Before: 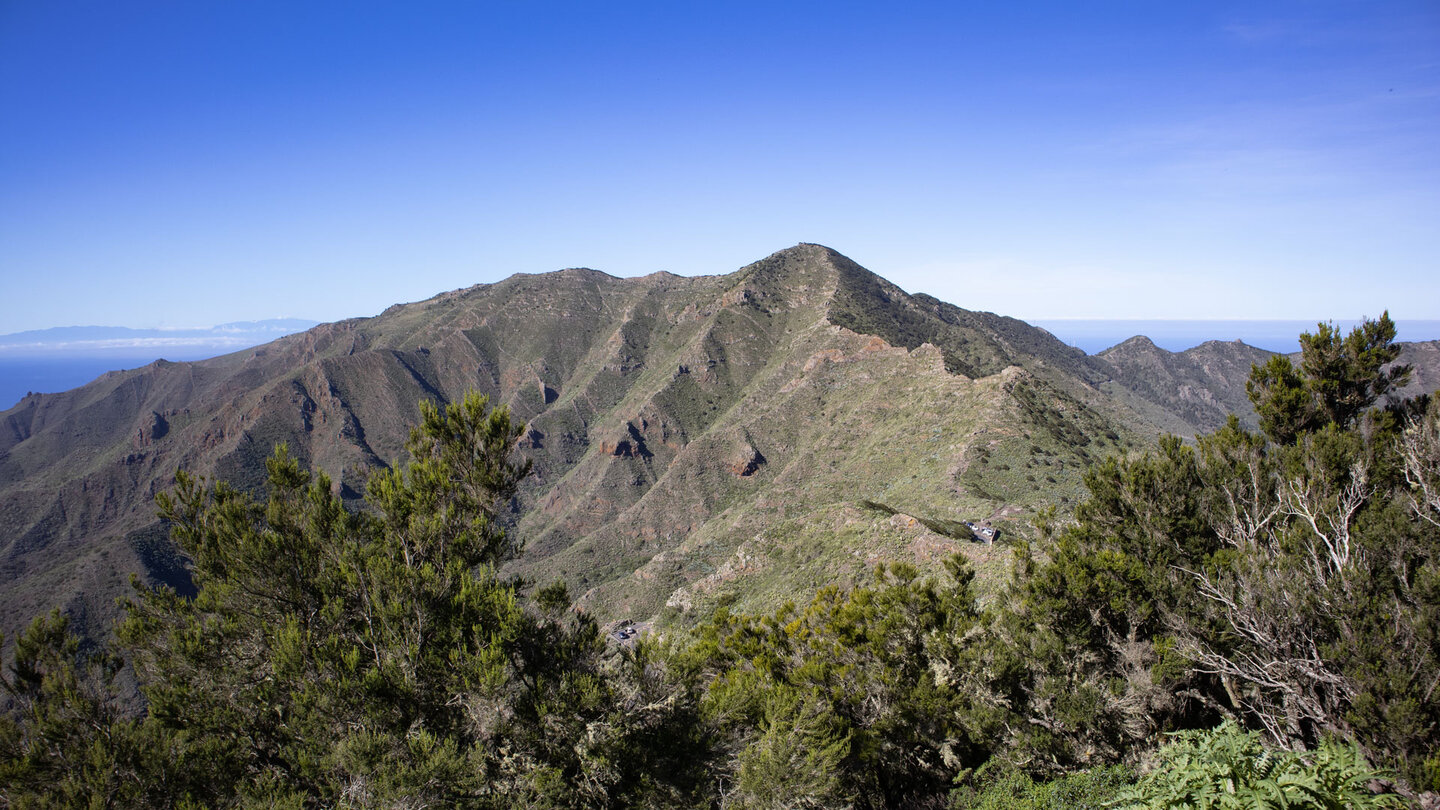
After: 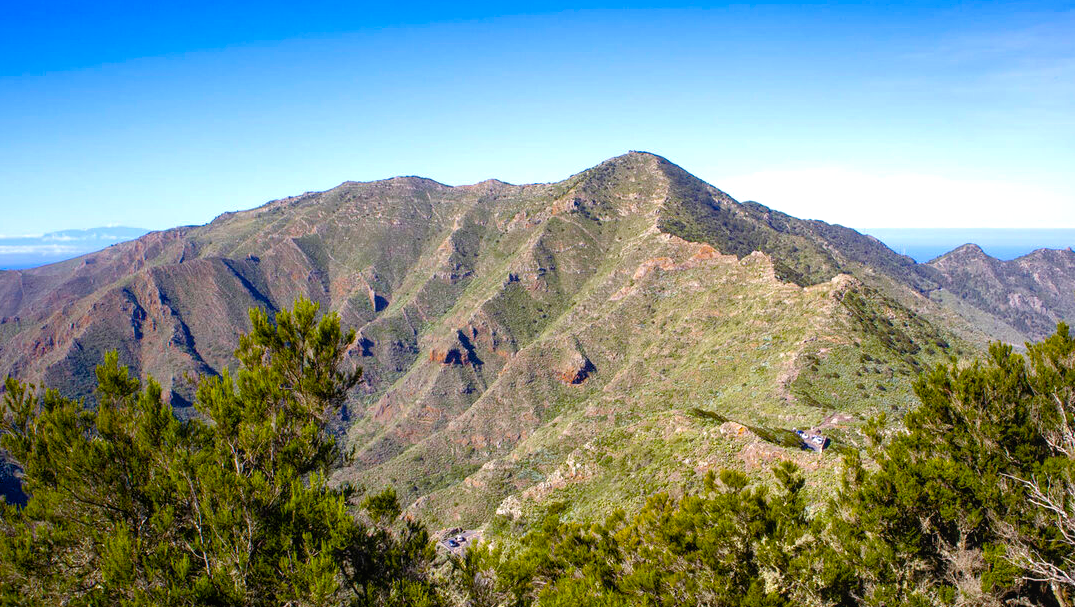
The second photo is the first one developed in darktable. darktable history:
crop and rotate: left 11.858%, top 11.385%, right 13.439%, bottom 13.649%
color zones: curves: ch0 [(0, 0.444) (0.143, 0.442) (0.286, 0.441) (0.429, 0.441) (0.571, 0.441) (0.714, 0.441) (0.857, 0.442) (1, 0.444)]
exposure: black level correction 0, exposure 0.699 EV, compensate highlight preservation false
local contrast: detail 109%
color balance rgb: global offset › luminance -0.388%, linear chroma grading › global chroma 10.158%, perceptual saturation grading › global saturation 23.283%, perceptual saturation grading › highlights -24.48%, perceptual saturation grading › mid-tones 24.646%, perceptual saturation grading › shadows 39.348%, global vibrance 45.517%
